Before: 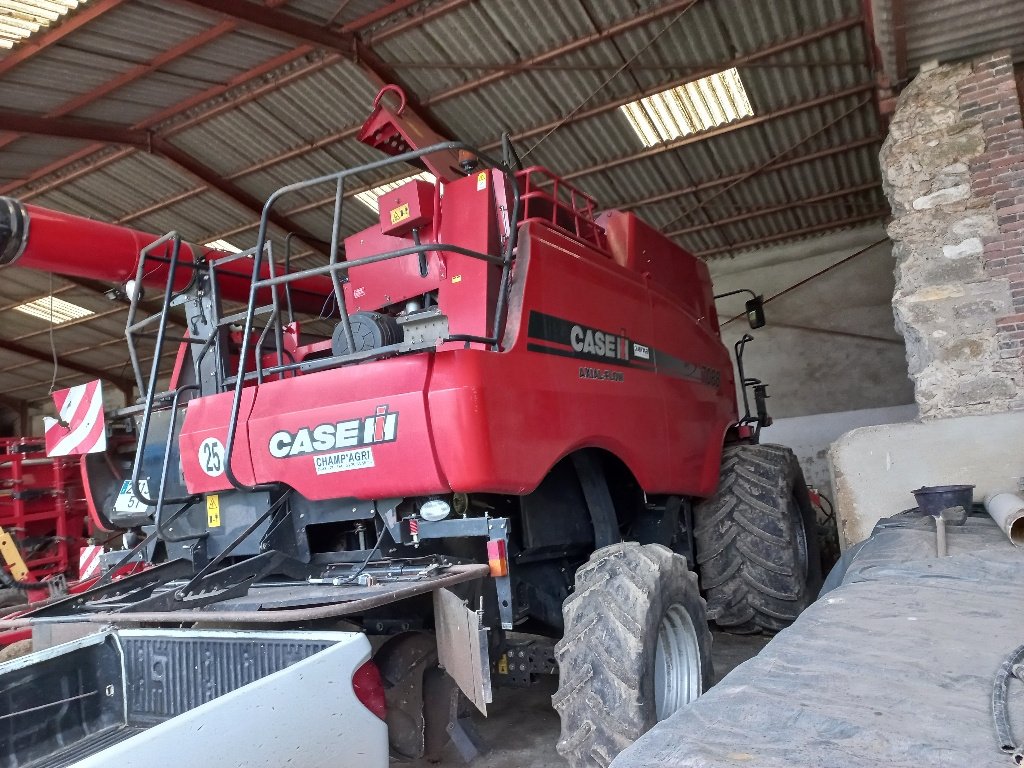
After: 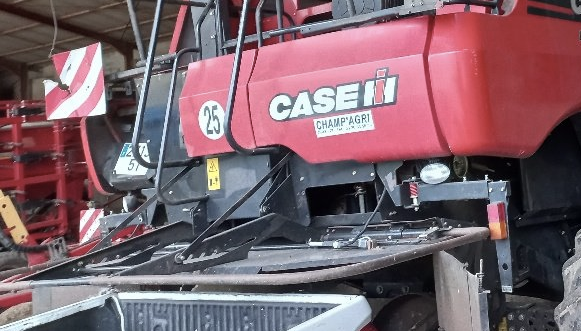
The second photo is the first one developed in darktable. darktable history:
color correction: highlights b* 0.043, saturation 0.794
crop: top 44.006%, right 43.186%, bottom 12.786%
